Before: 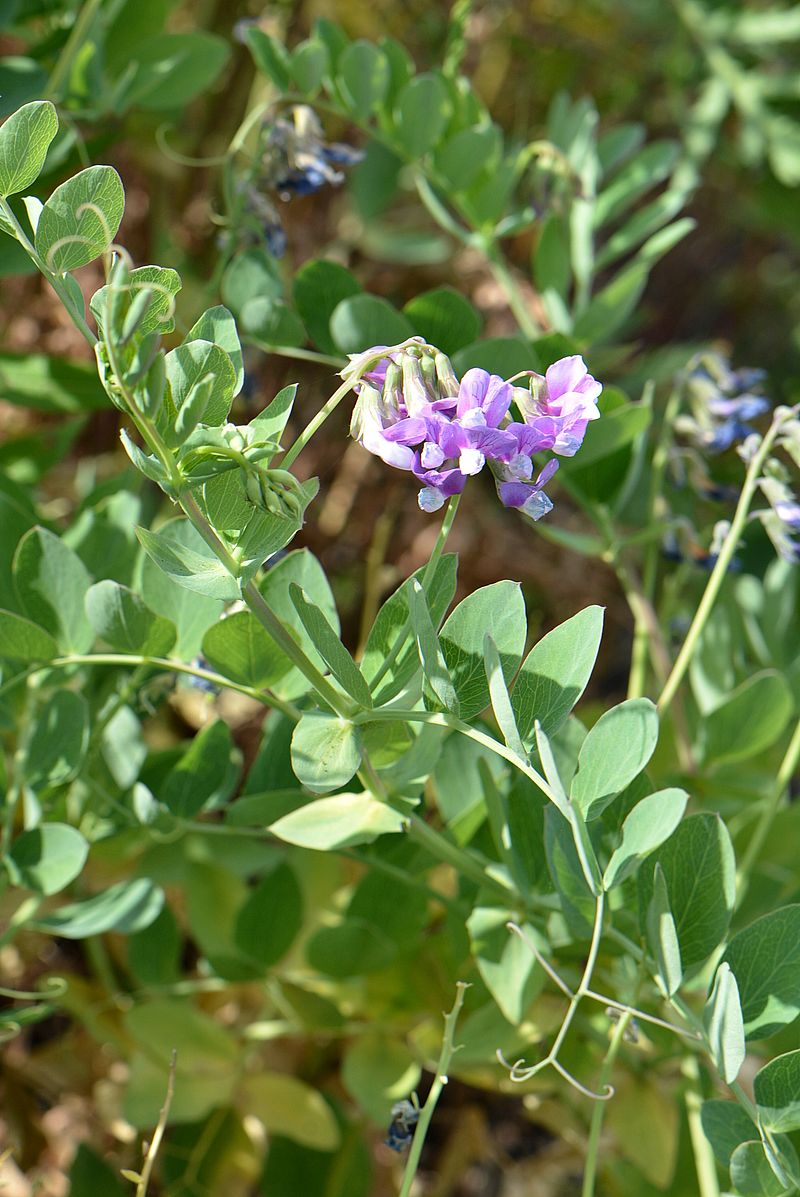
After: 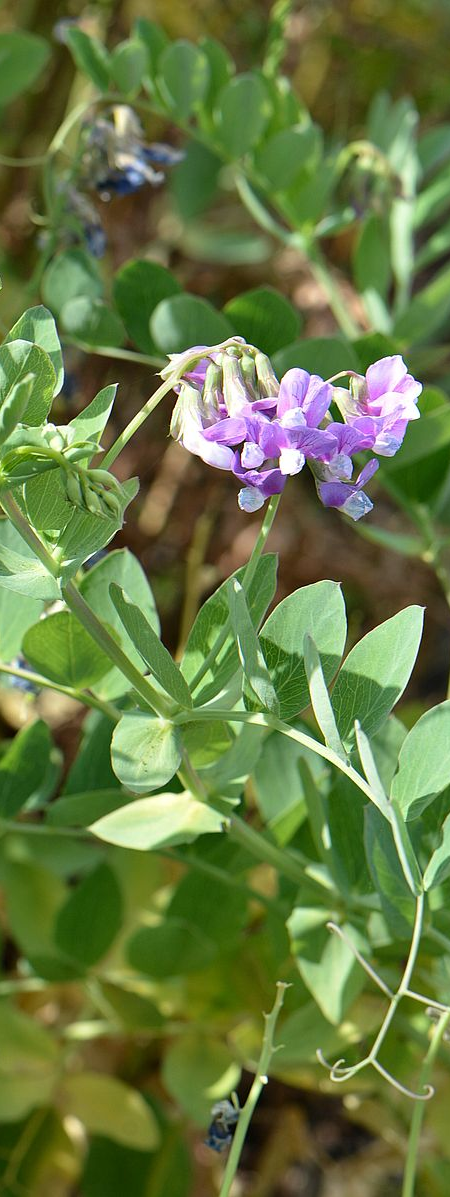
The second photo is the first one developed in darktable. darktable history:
crop and rotate: left 22.603%, right 21.137%
